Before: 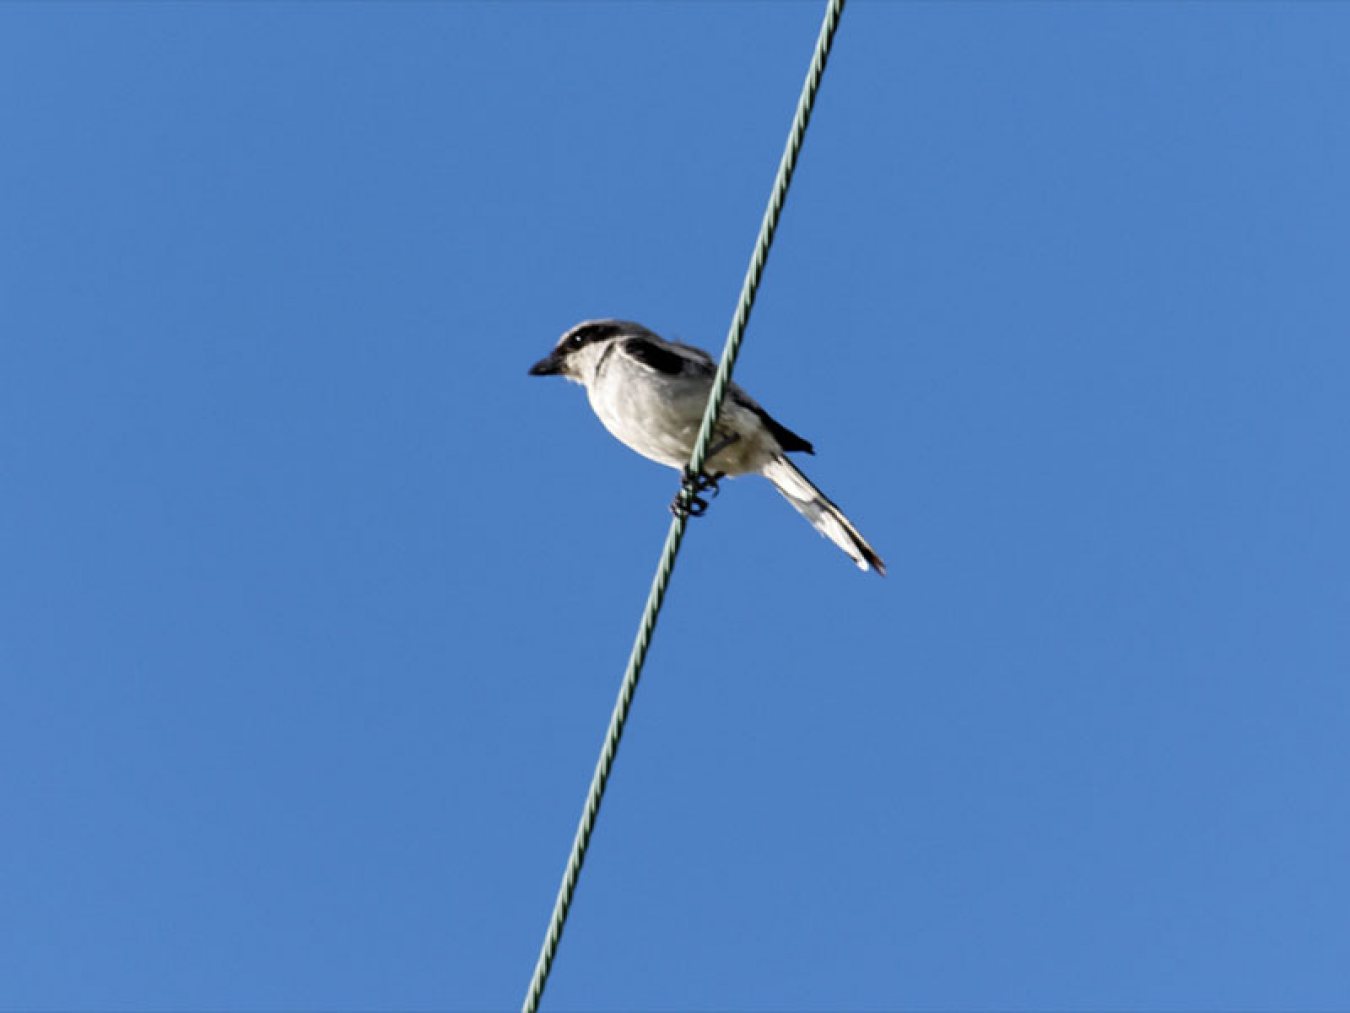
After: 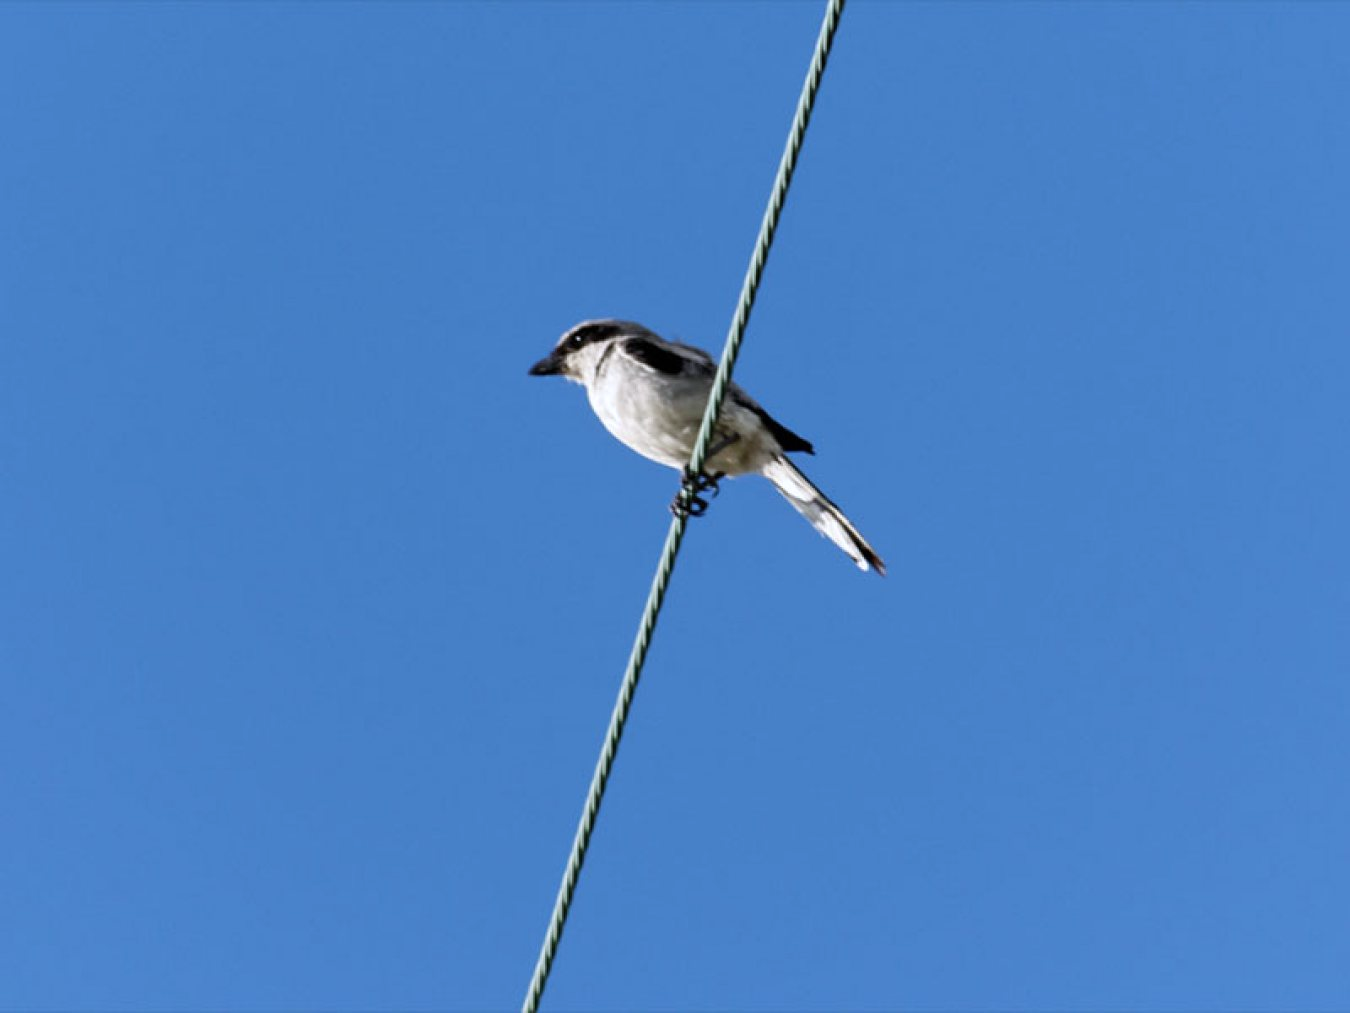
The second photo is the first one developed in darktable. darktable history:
color correction: highlights a* -0.078, highlights b* -5.84, shadows a* -0.119, shadows b* -0.108
